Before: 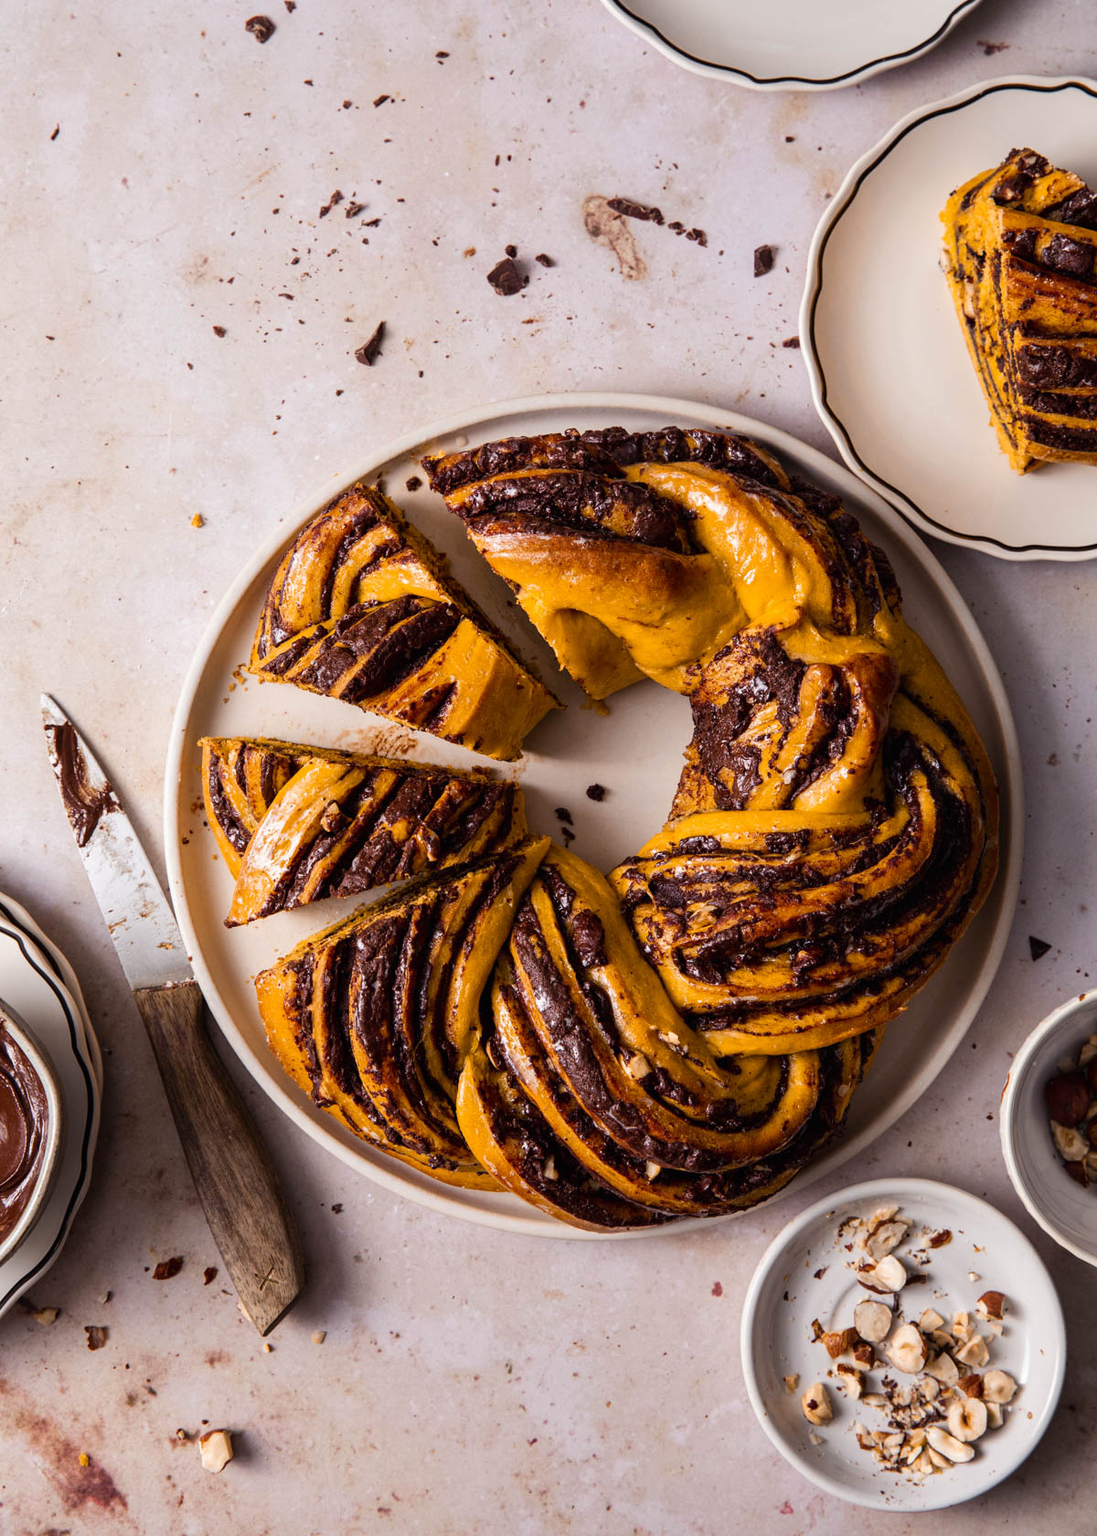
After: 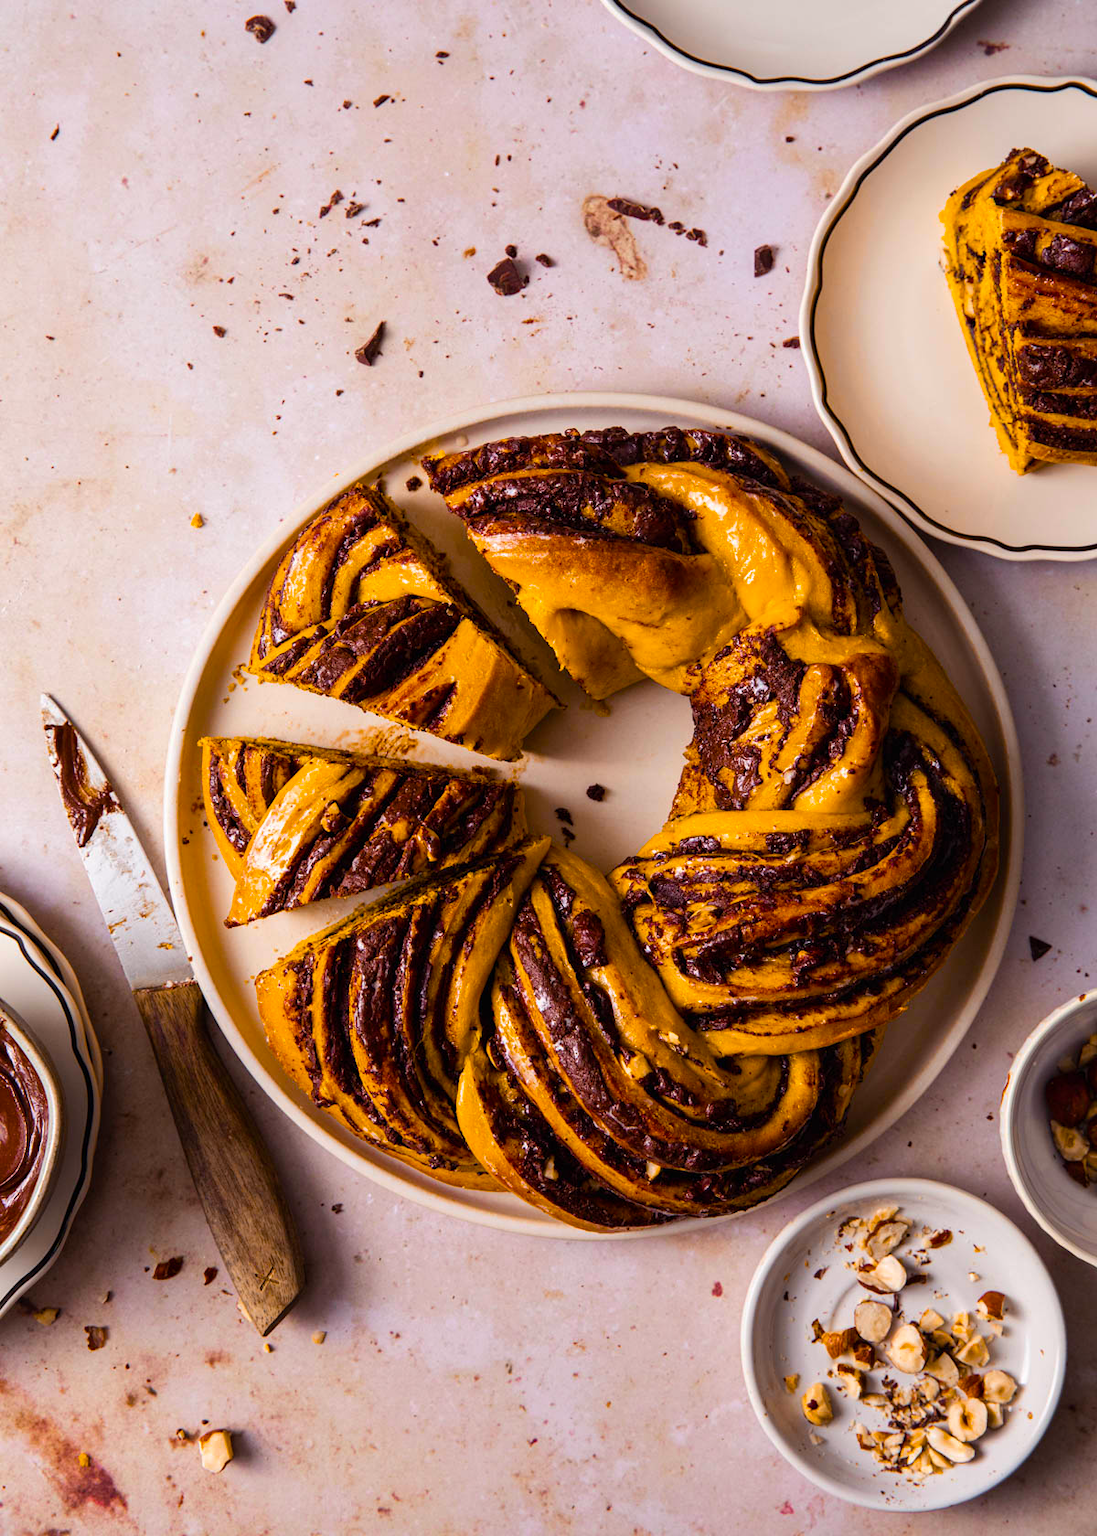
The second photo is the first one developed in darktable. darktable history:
color balance rgb: perceptual saturation grading › global saturation 25.256%, global vibrance 45.556%
